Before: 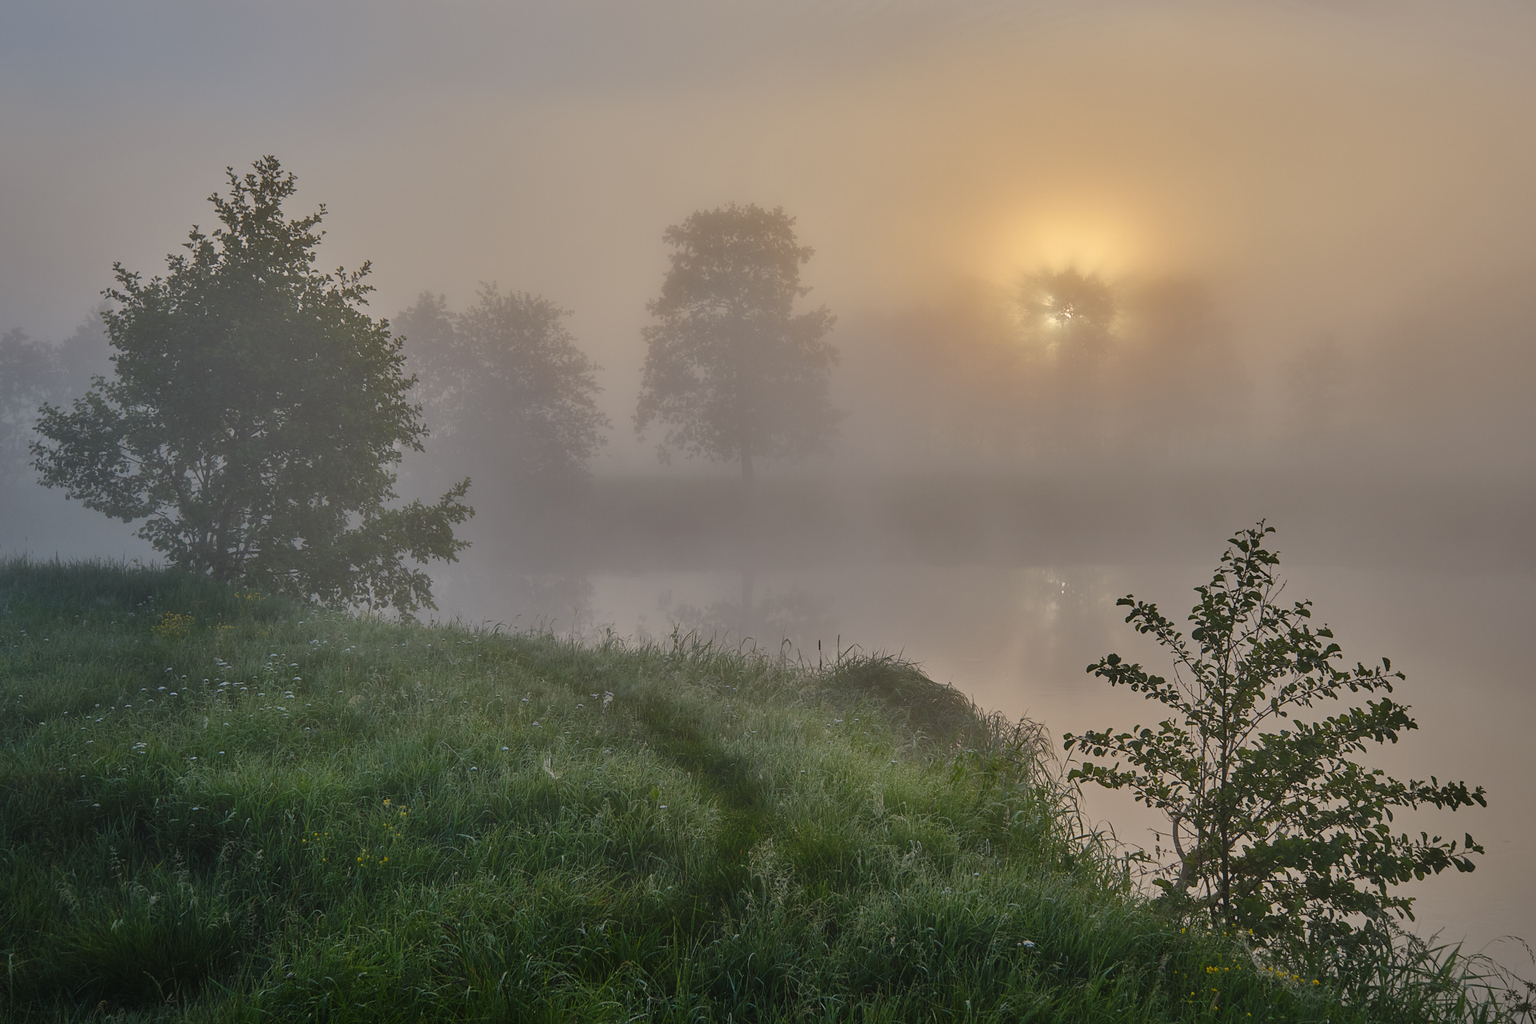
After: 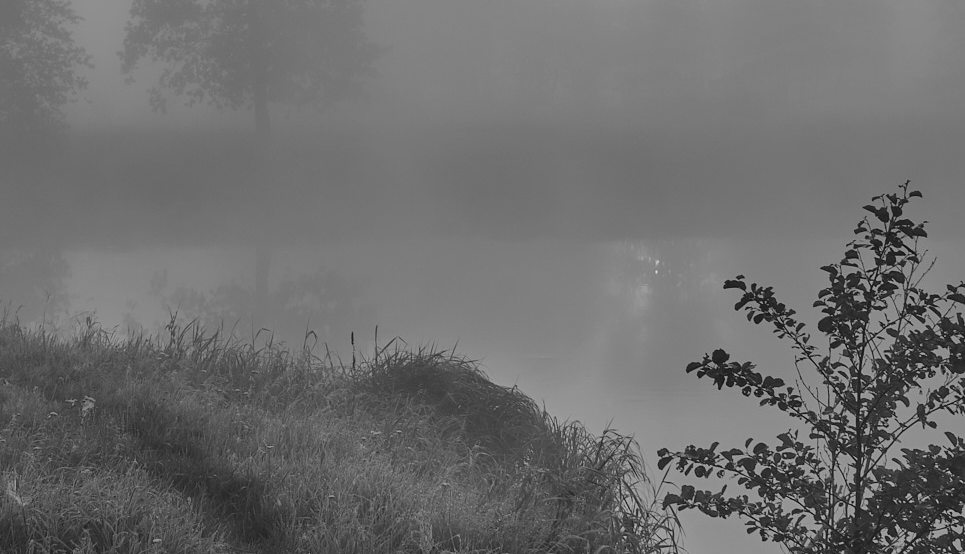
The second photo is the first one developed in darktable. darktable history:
monochrome: a -71.75, b 75.82
crop: left 35.03%, top 36.625%, right 14.663%, bottom 20.057%
